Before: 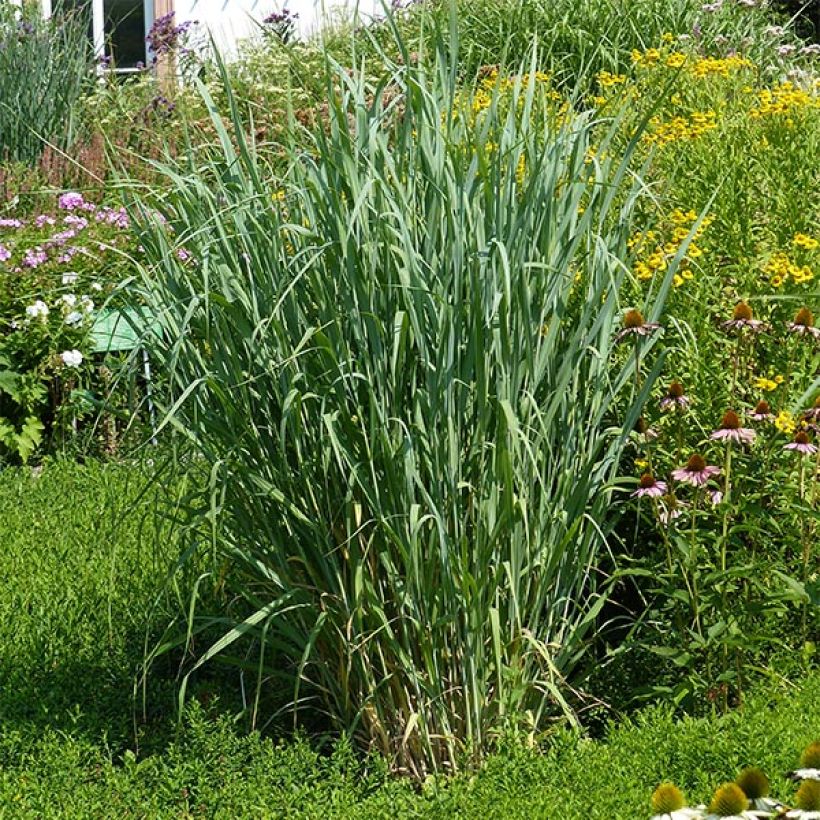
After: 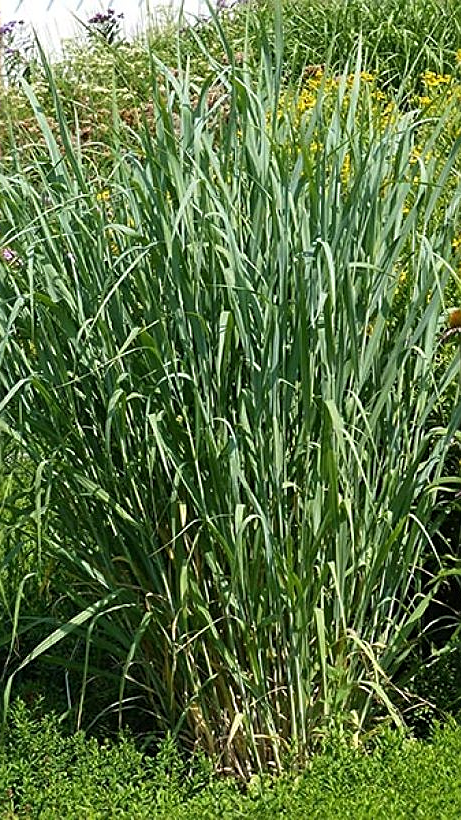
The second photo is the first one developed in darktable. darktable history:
crop: left 21.4%, right 22.262%
sharpen: on, module defaults
